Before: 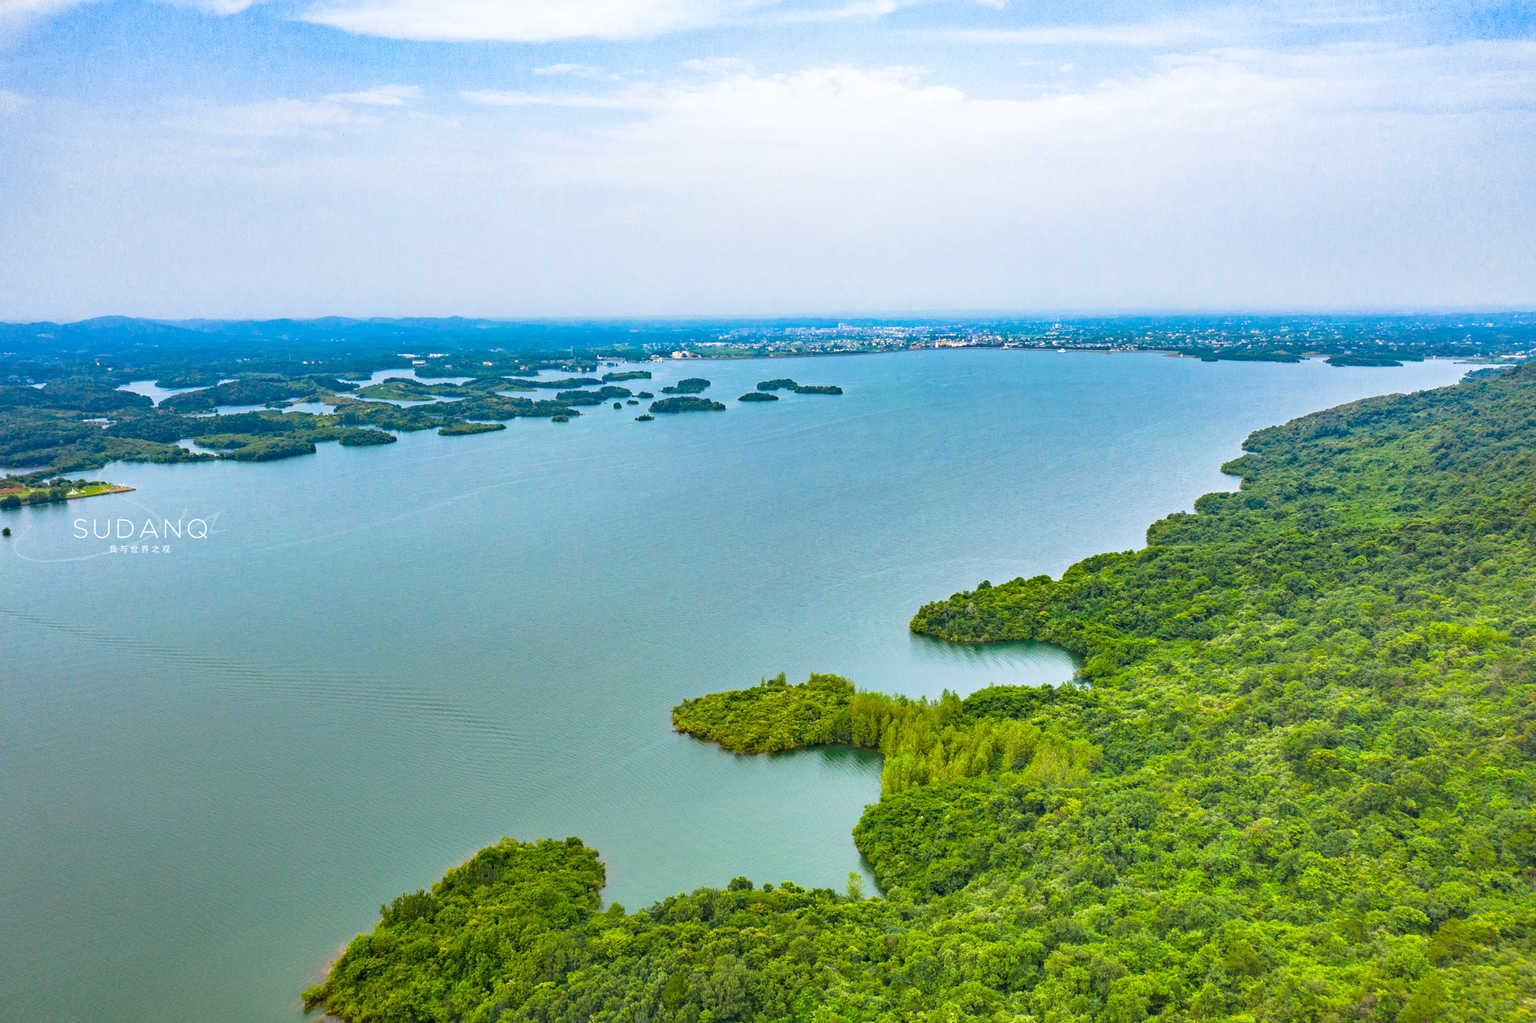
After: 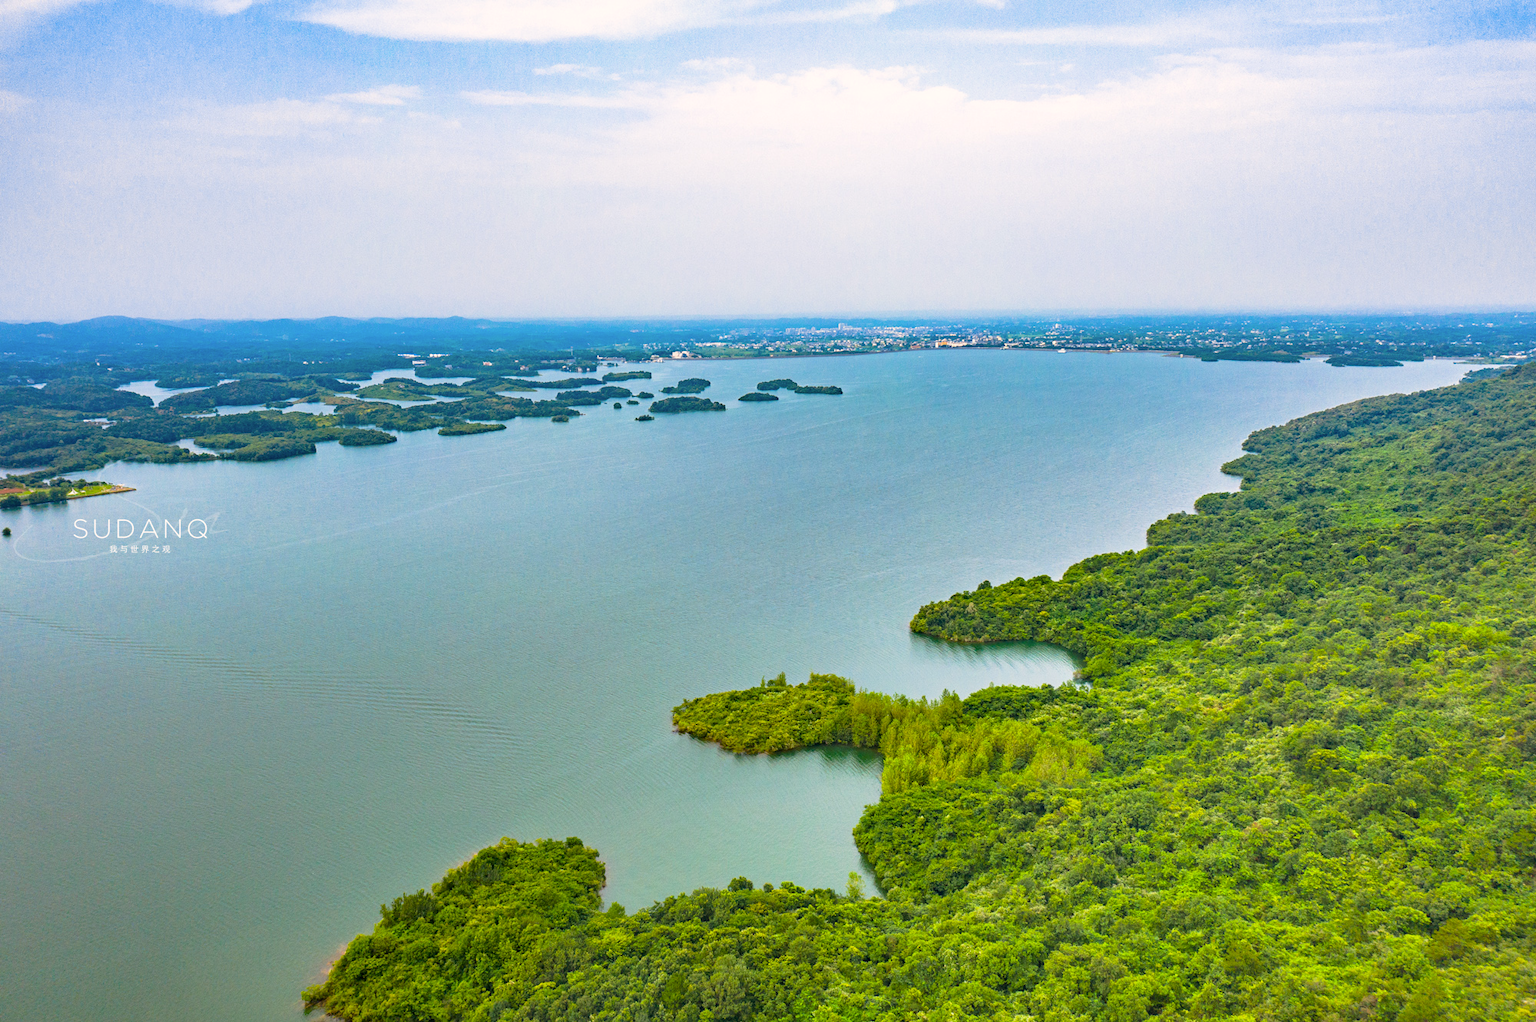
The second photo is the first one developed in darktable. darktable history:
color correction: highlights a* 3.87, highlights b* 5.12
